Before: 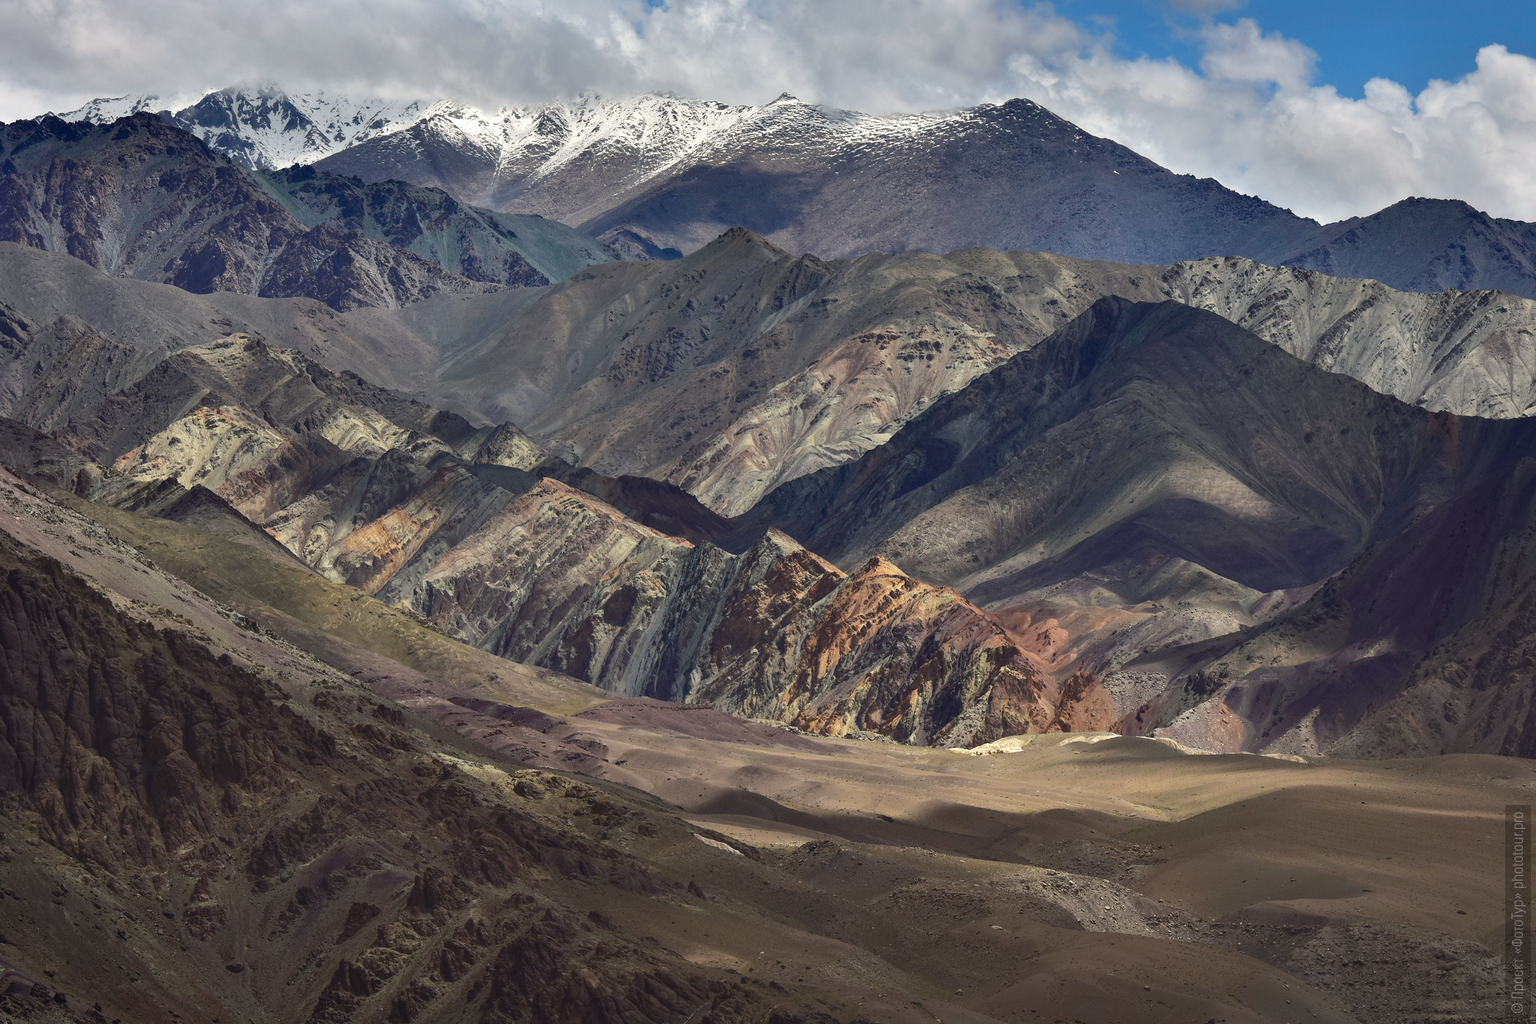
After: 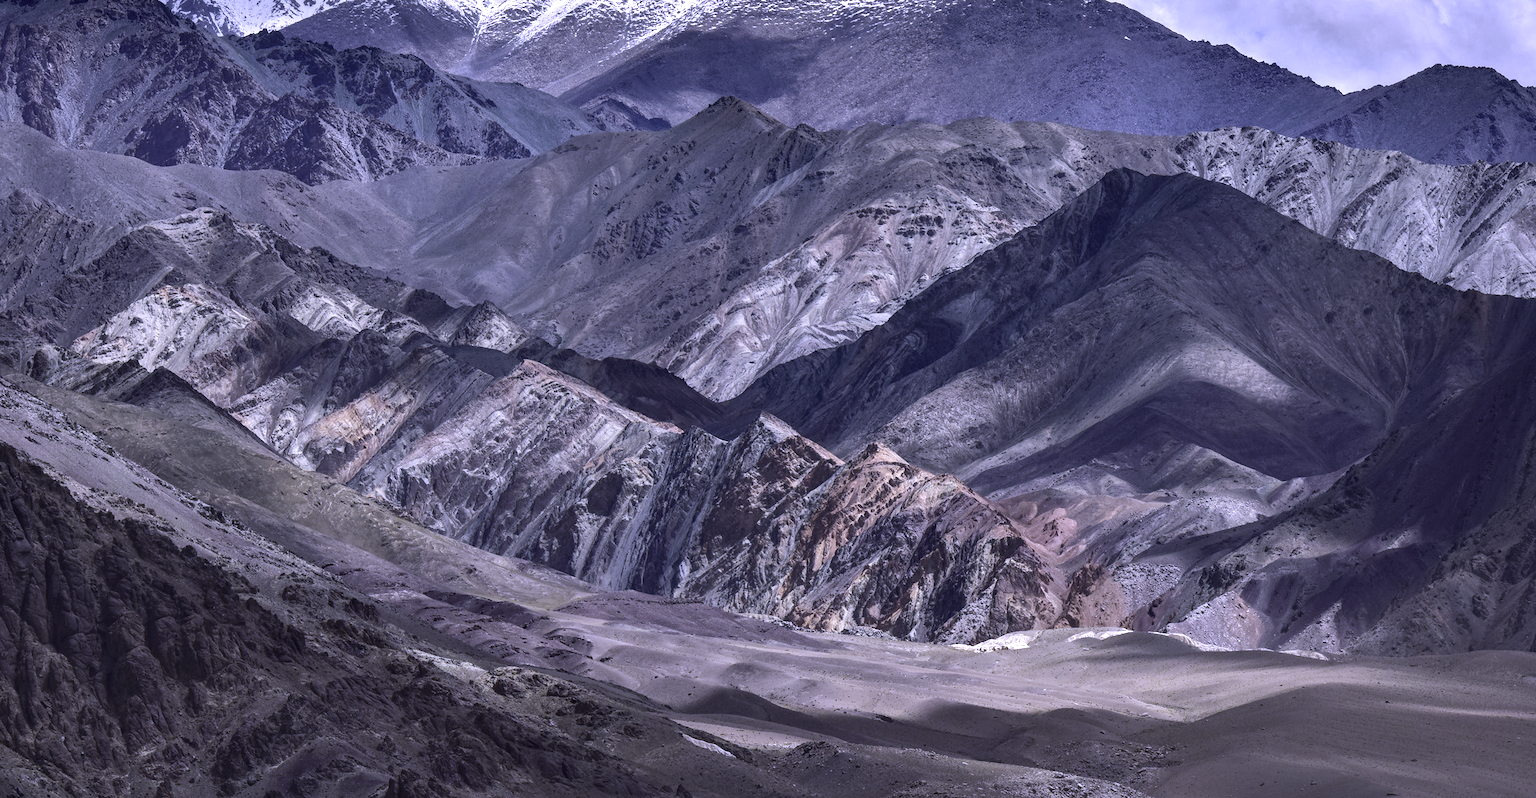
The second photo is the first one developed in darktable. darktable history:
crop and rotate: left 2.991%, top 13.302%, right 1.981%, bottom 12.636%
local contrast: highlights 40%, shadows 60%, detail 136%, midtone range 0.514
white balance: red 0.98, blue 1.61
color correction: saturation 0.57
